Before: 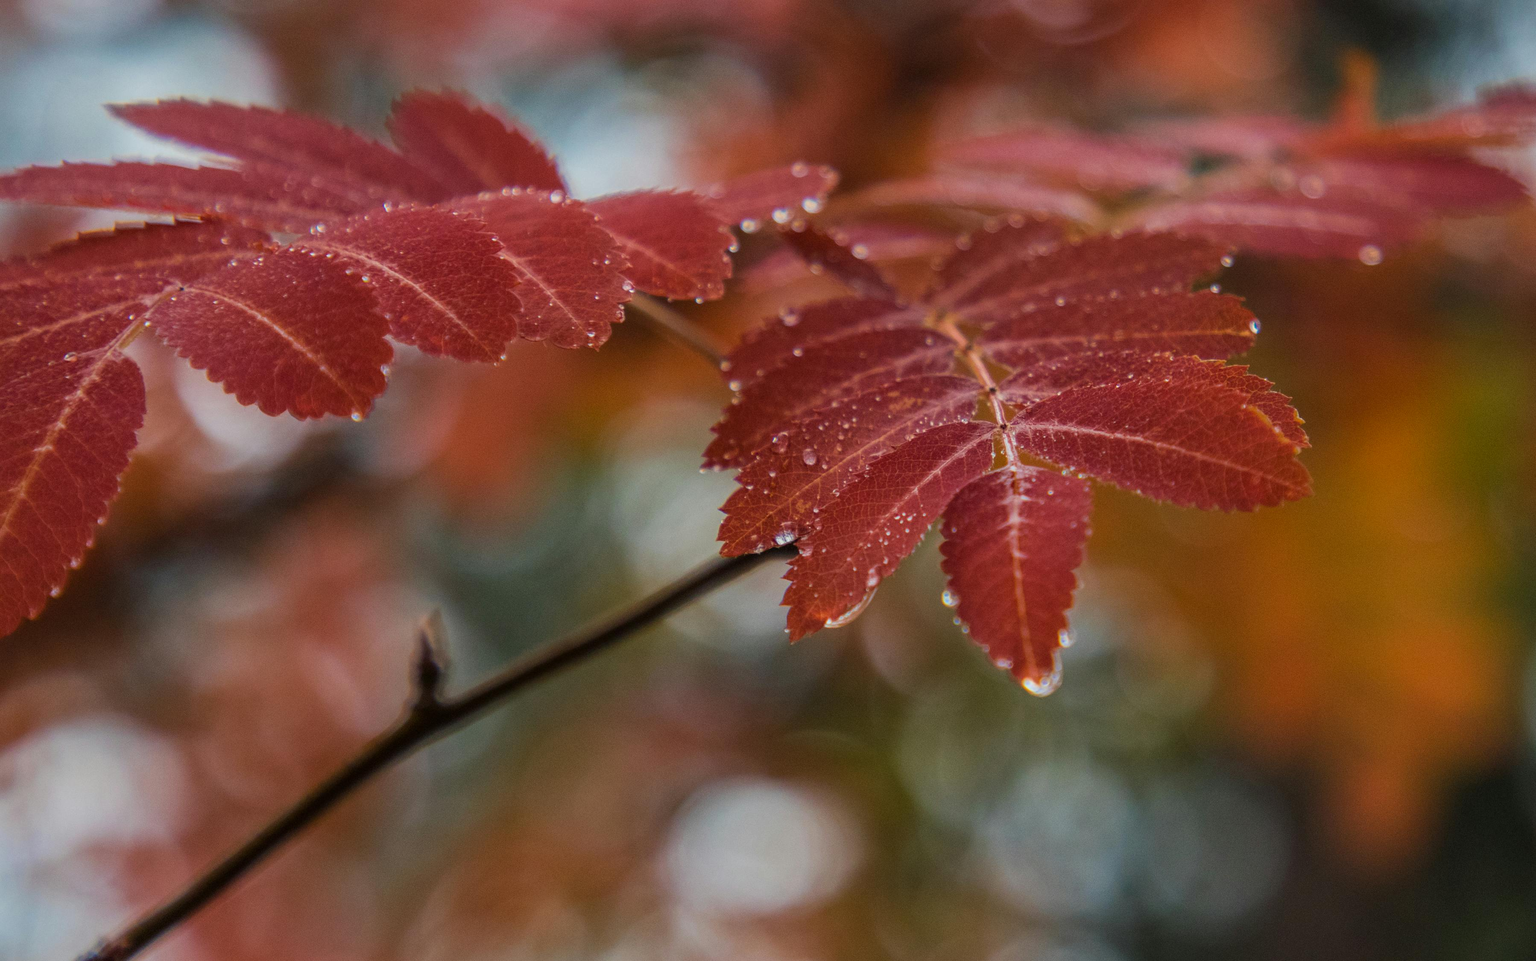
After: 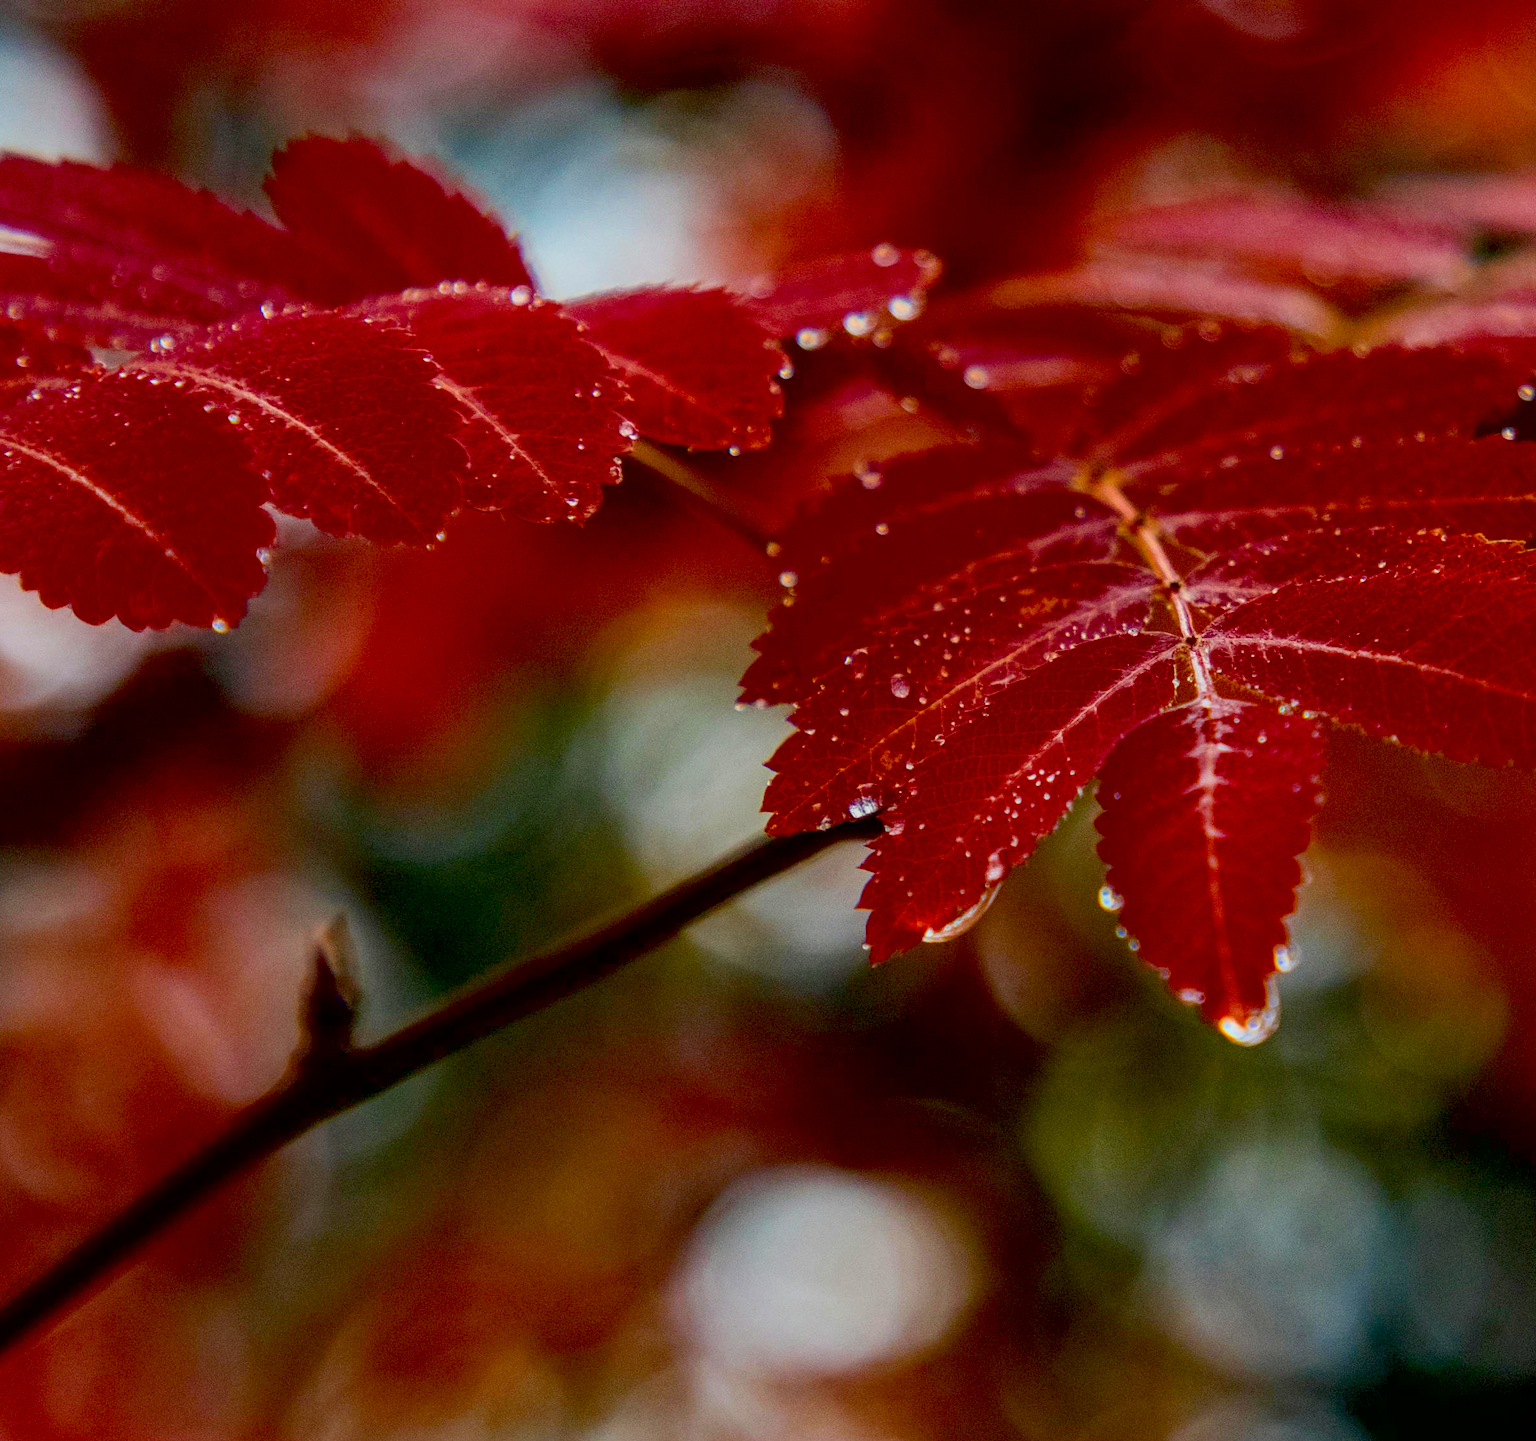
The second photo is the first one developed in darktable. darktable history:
crop and rotate: left 13.689%, right 19.679%
contrast brightness saturation: contrast 0.232, brightness 0.101, saturation 0.29
exposure: black level correction 0.045, exposure -0.235 EV, compensate highlight preservation false
